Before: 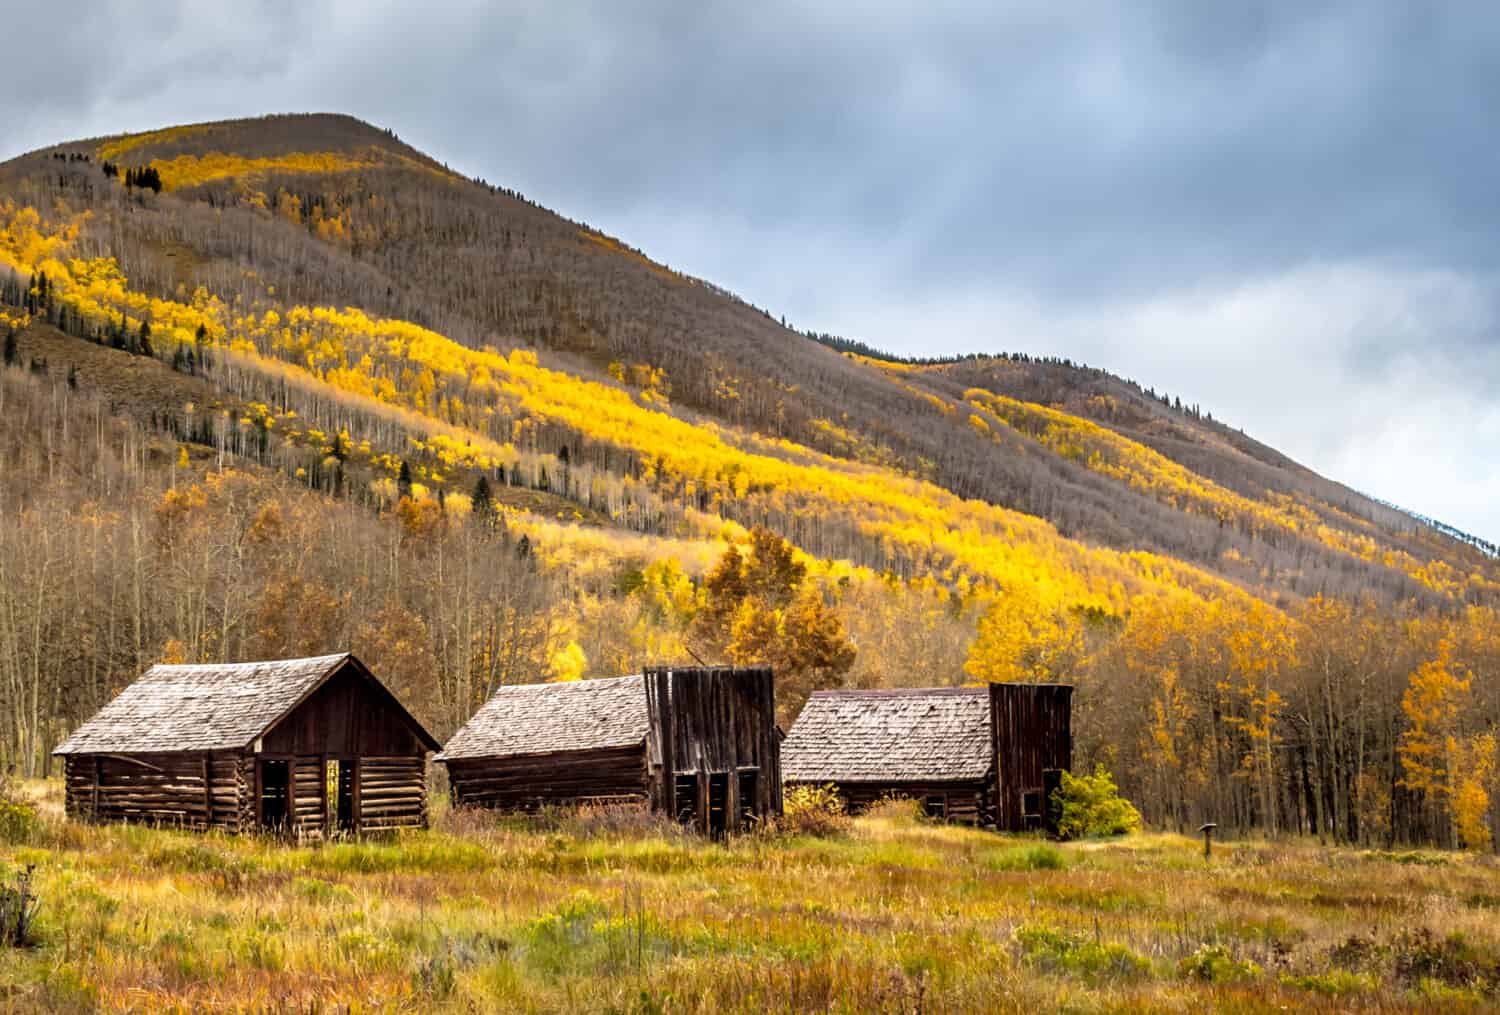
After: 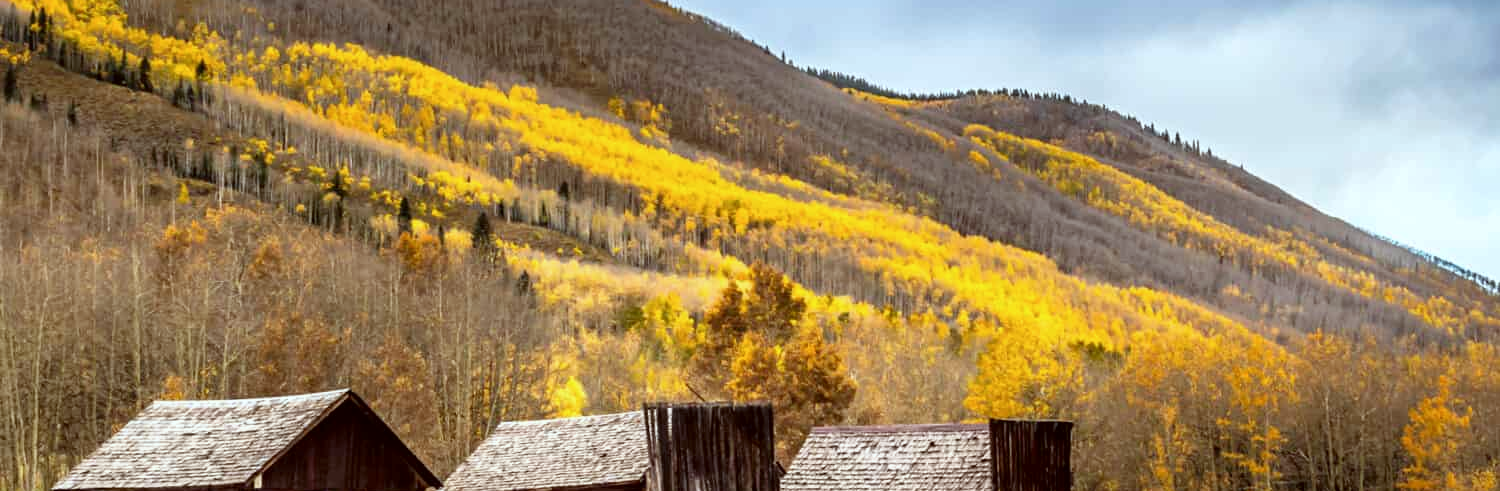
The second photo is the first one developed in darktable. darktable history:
crop and rotate: top 26.056%, bottom 25.543%
color correction: highlights a* -4.98, highlights b* -3.76, shadows a* 3.83, shadows b* 4.08
